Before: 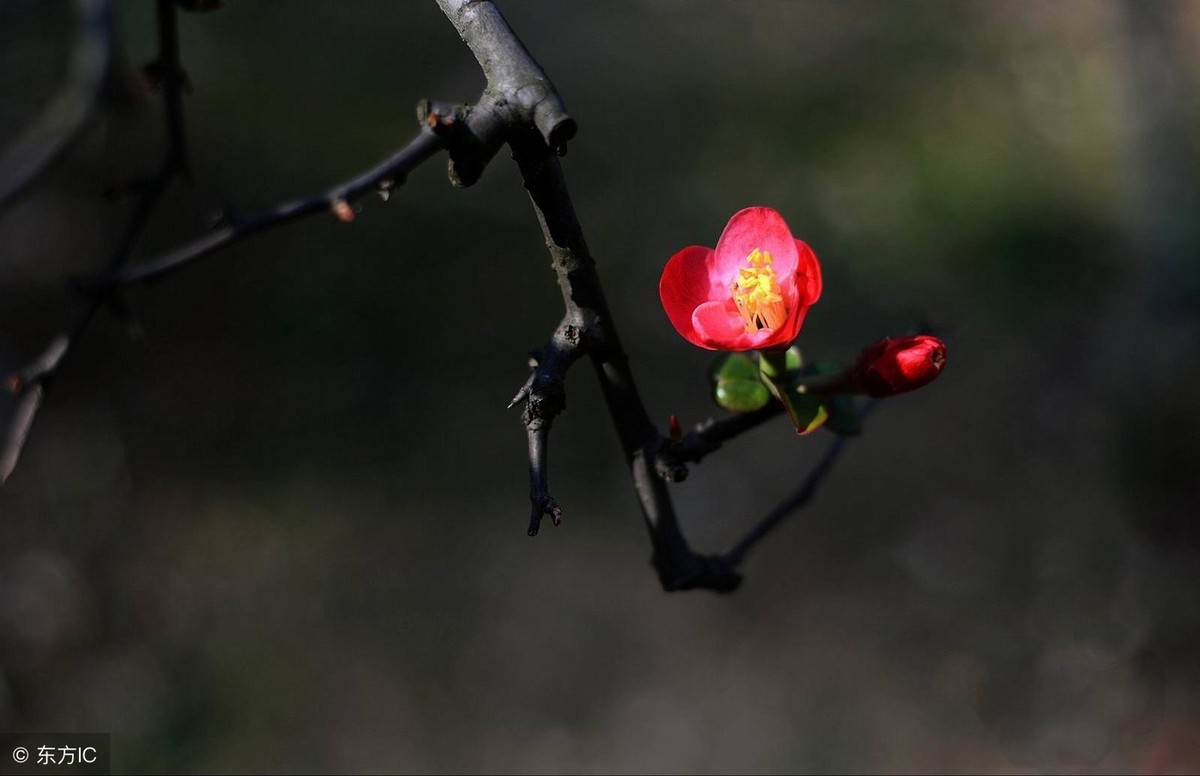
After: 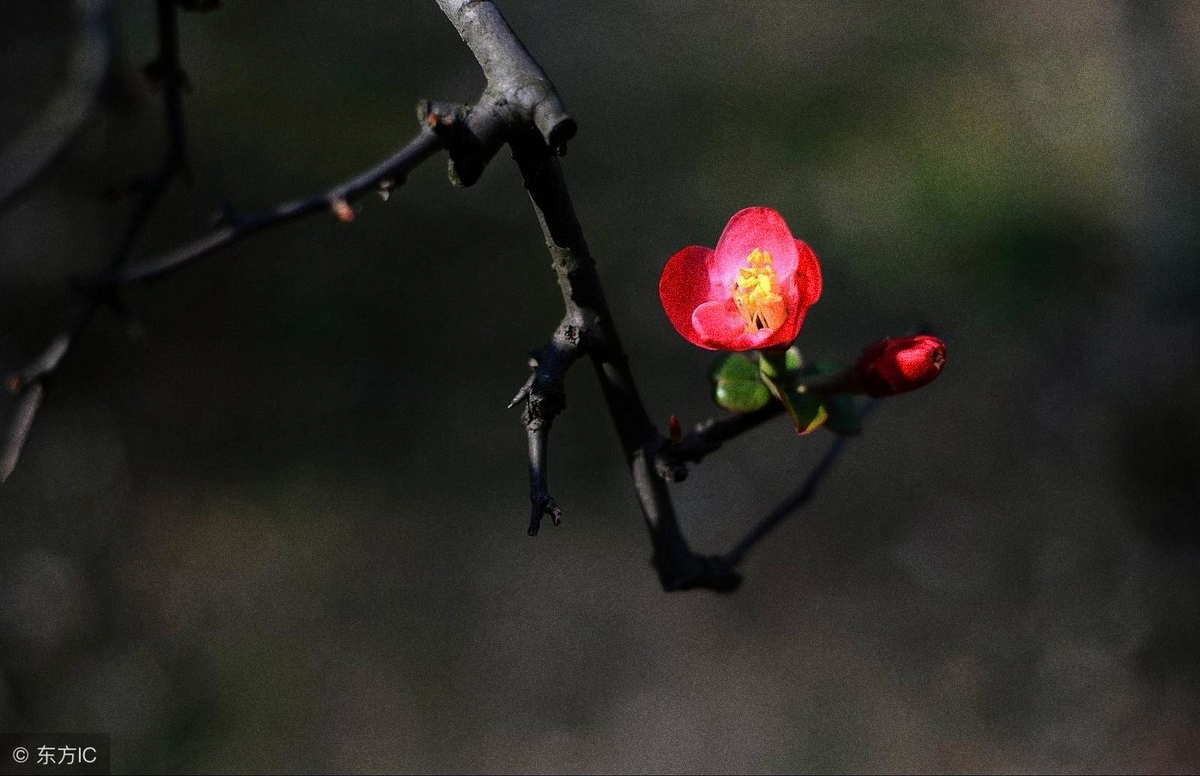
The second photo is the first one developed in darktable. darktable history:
vignetting: unbound false
grain: coarseness 0.09 ISO, strength 40%
white balance: emerald 1
